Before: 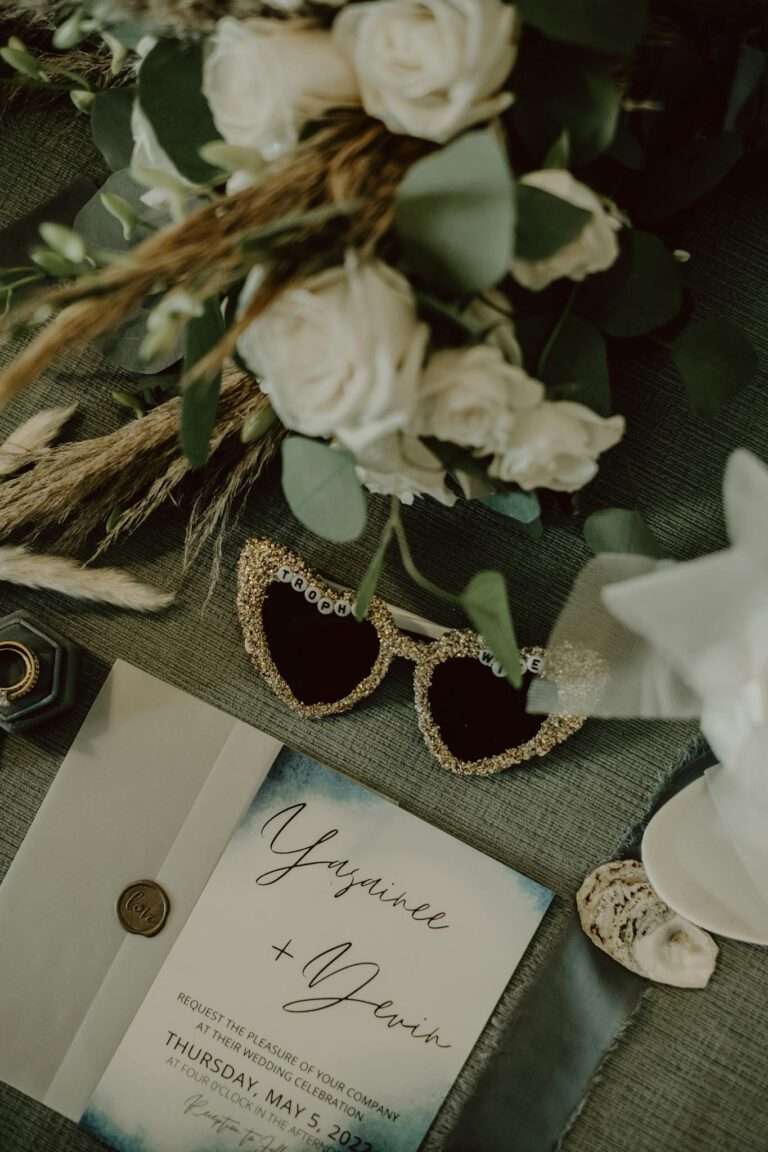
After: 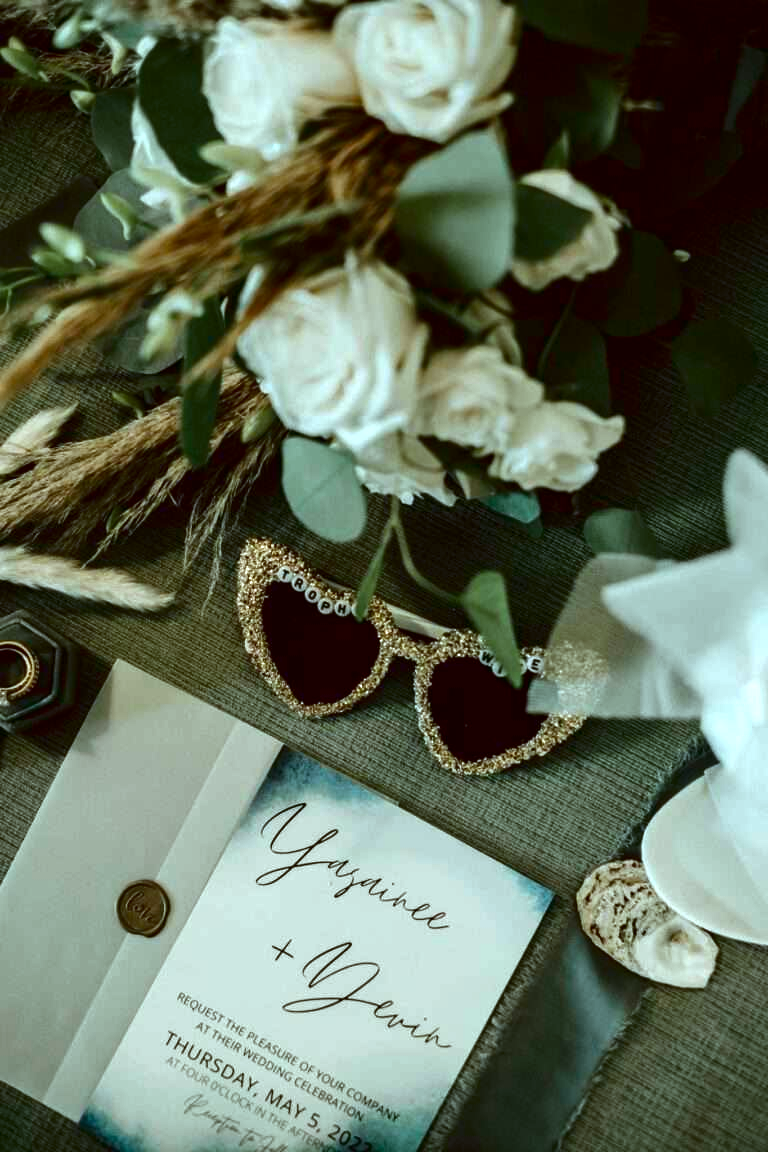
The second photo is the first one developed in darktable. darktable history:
color correction: highlights a* -11.34, highlights b* -14.86
exposure: black level correction 0.001, exposure 1.127 EV, compensate exposure bias true, compensate highlight preservation false
contrast brightness saturation: brightness -0.212, saturation 0.08
